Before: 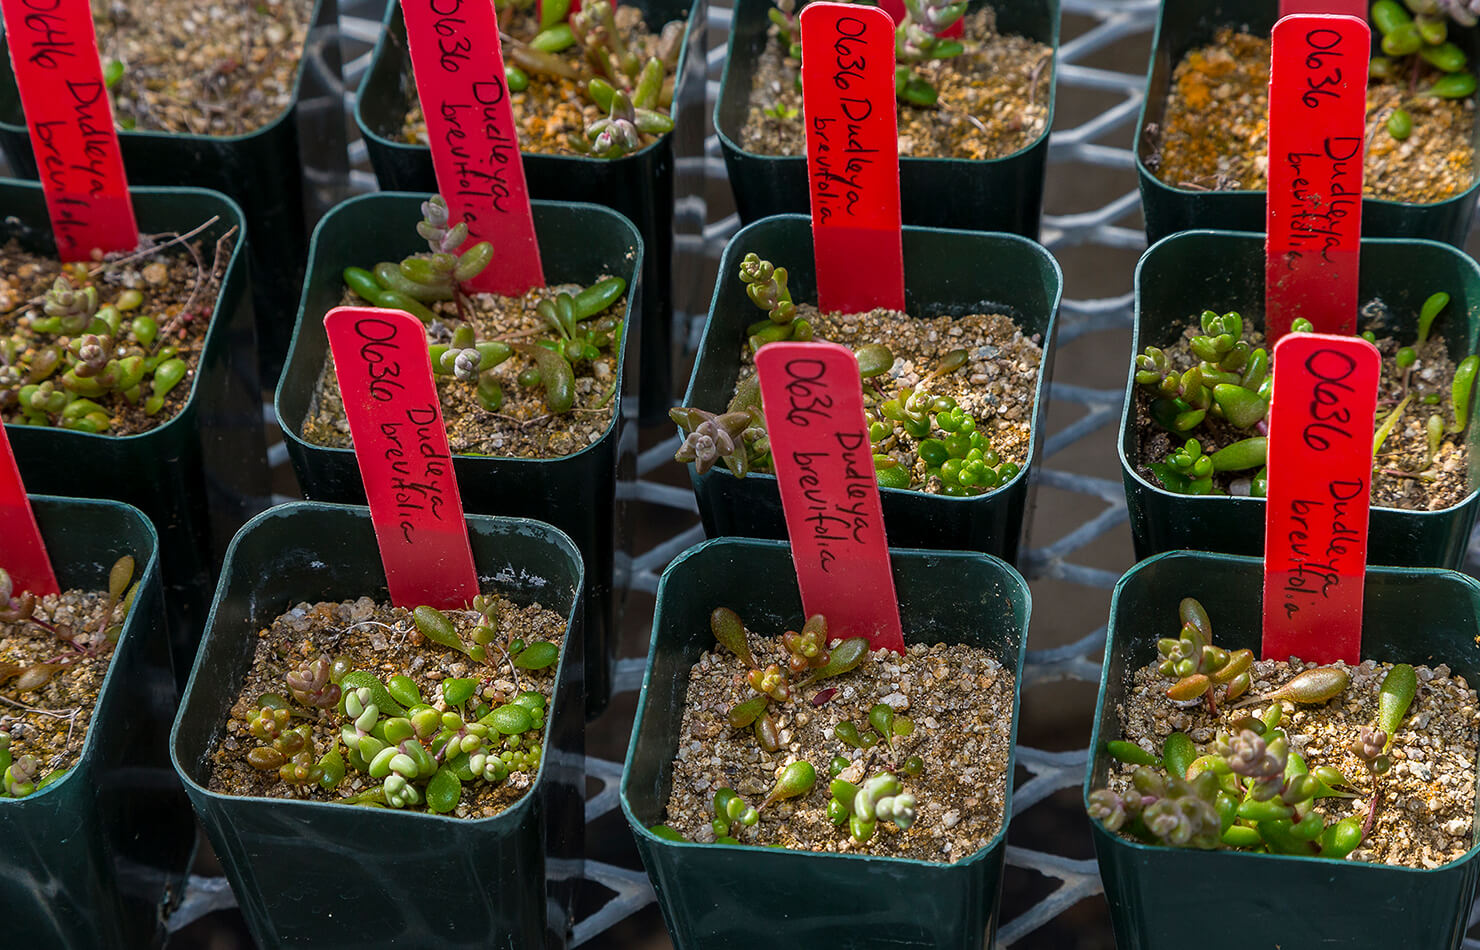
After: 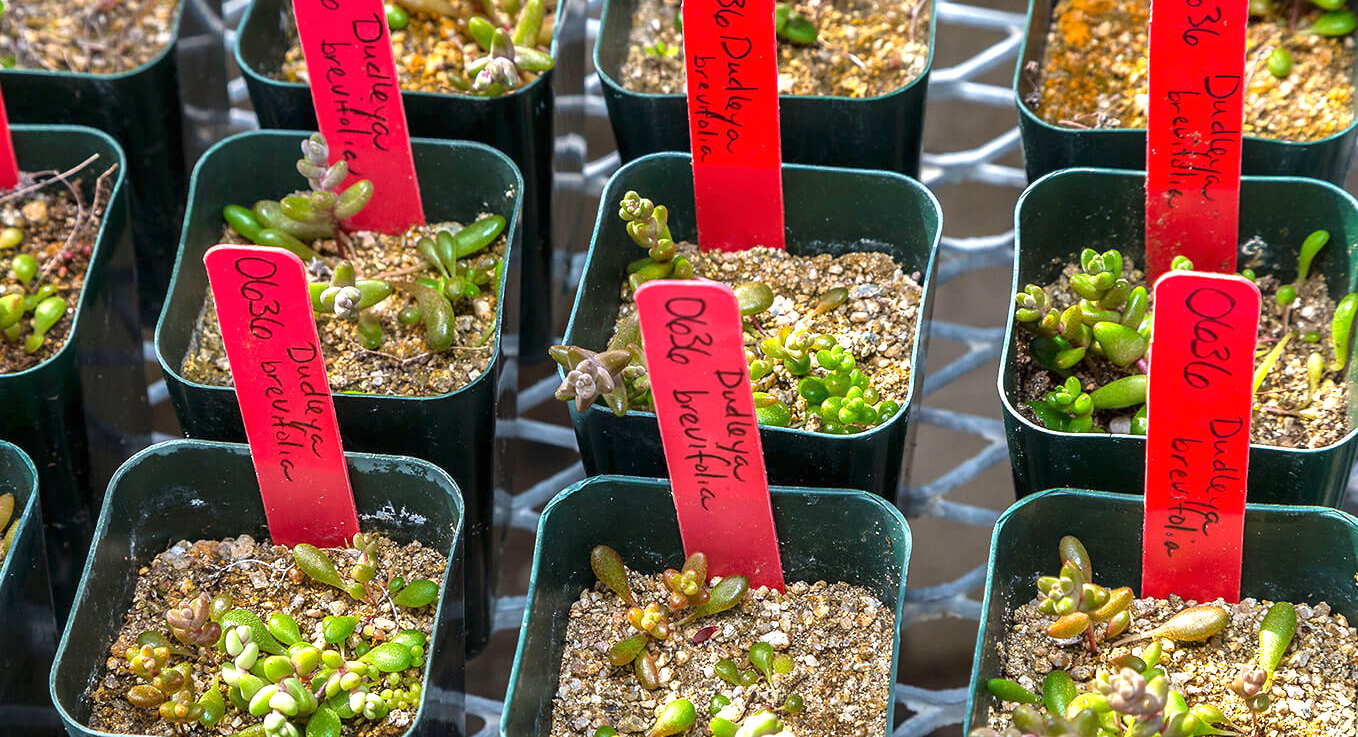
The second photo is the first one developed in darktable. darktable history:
exposure: black level correction 0, exposure 1.2 EV, compensate exposure bias true, compensate highlight preservation false
crop: left 8.155%, top 6.611%, bottom 15.385%
